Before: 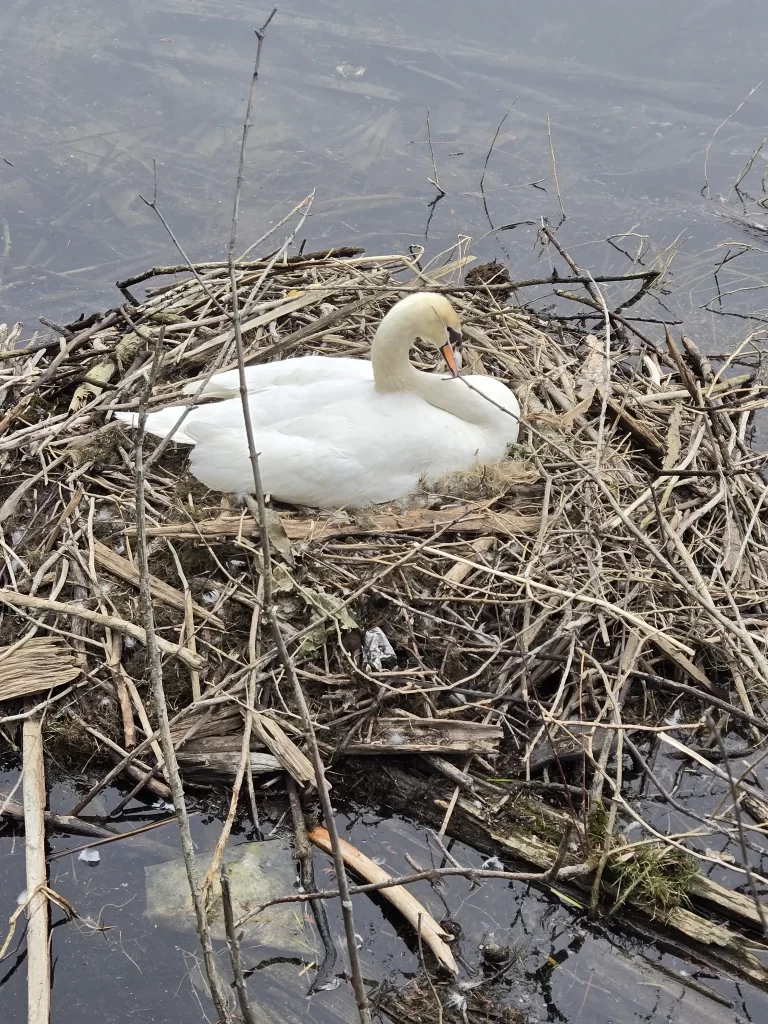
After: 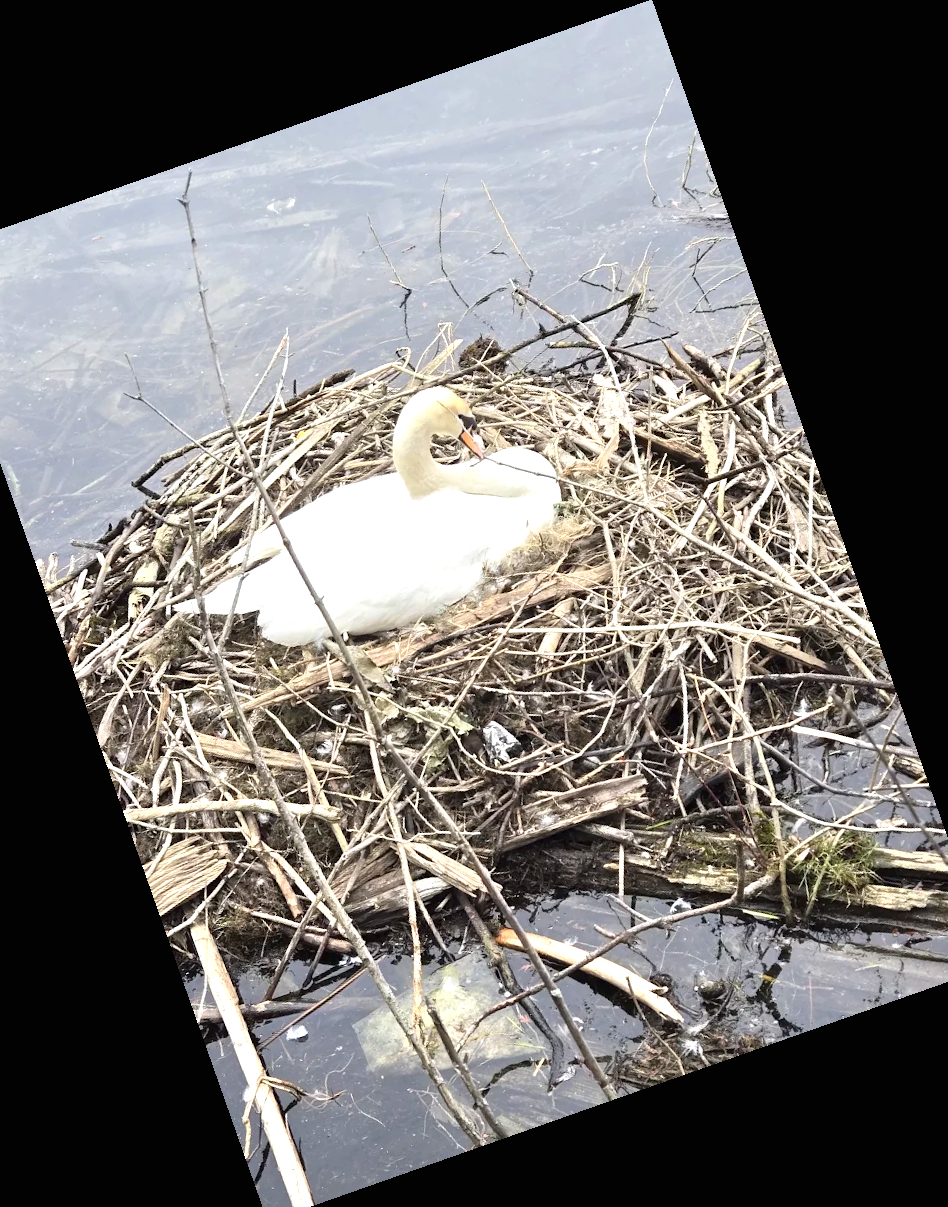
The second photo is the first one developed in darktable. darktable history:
crop and rotate: angle 19.43°, left 6.812%, right 4.125%, bottom 1.087%
exposure: black level correction 0, exposure 0.95 EV, compensate exposure bias true, compensate highlight preservation false
